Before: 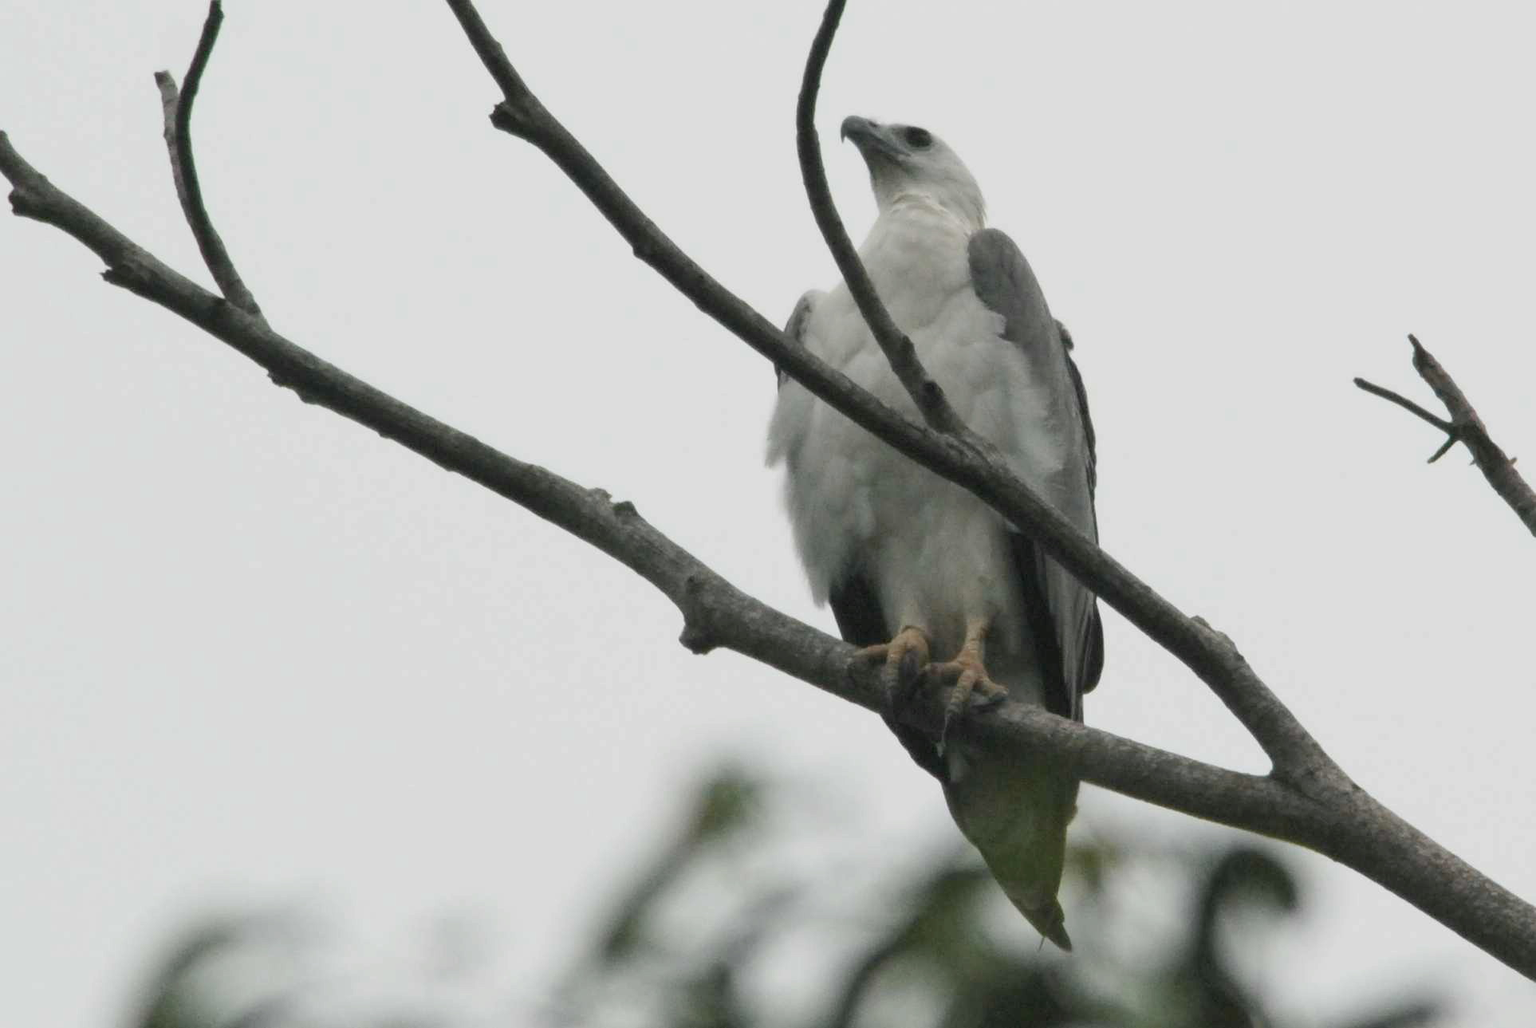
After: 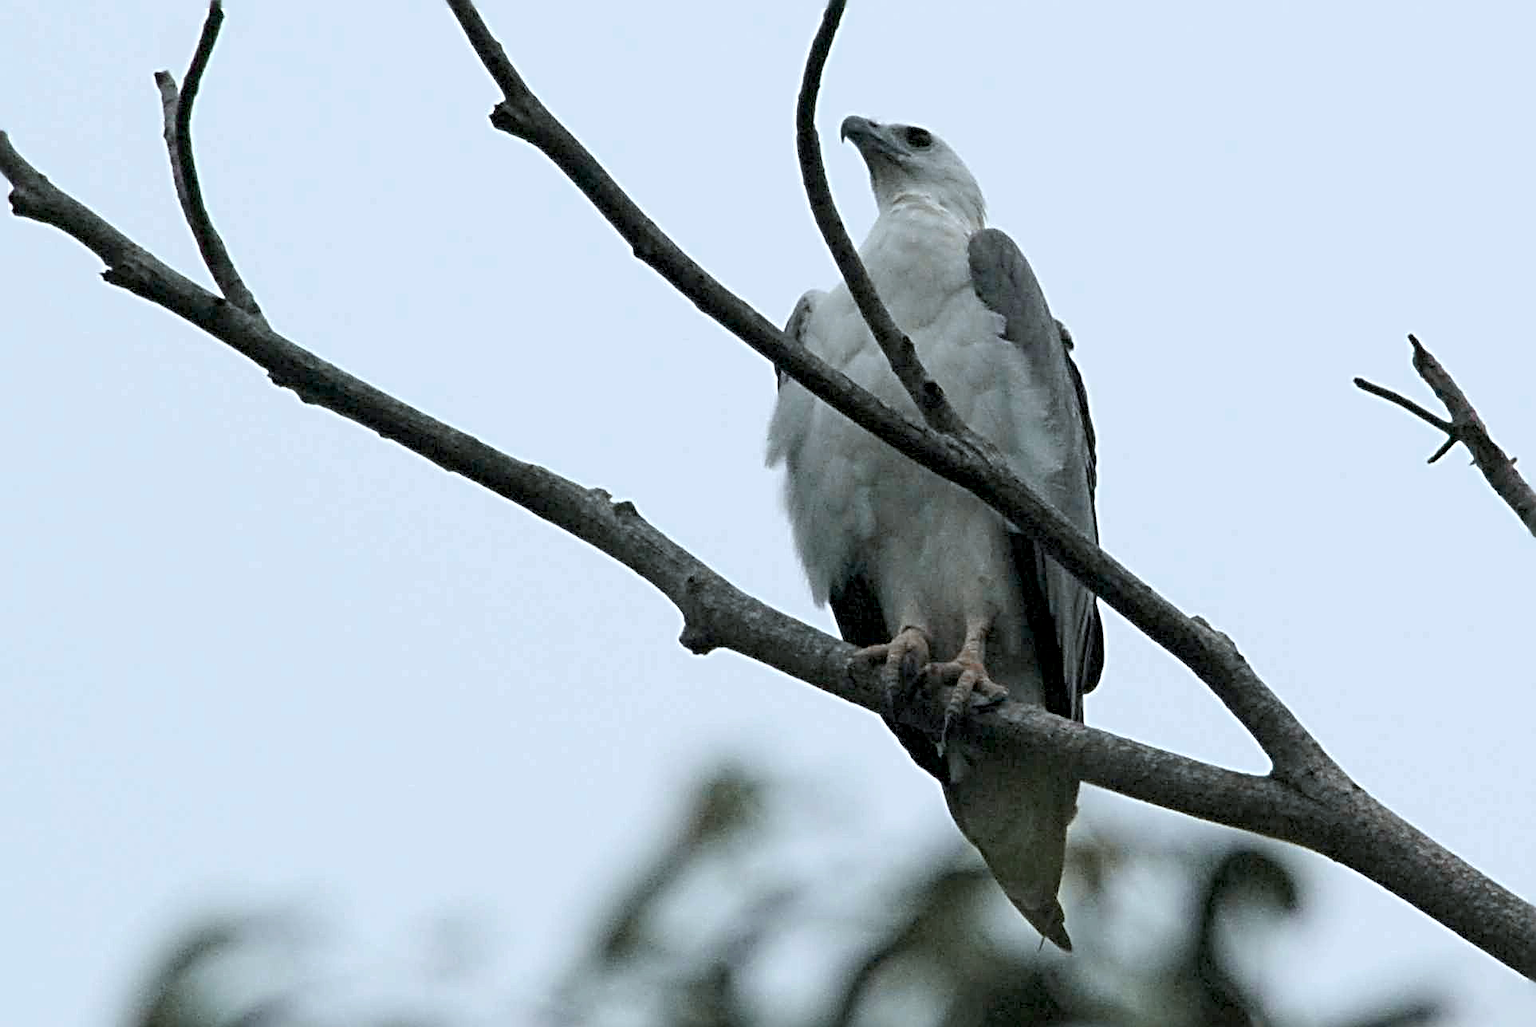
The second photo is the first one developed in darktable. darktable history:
sharpen: radius 3.69, amount 0.928
haze removal: compatibility mode true, adaptive false
color calibration: illuminant custom, x 0.368, y 0.373, temperature 4330.32 K
color zones: curves: ch1 [(0, 0.708) (0.088, 0.648) (0.245, 0.187) (0.429, 0.326) (0.571, 0.498) (0.714, 0.5) (0.857, 0.5) (1, 0.708)]
exposure: black level correction 0.009, exposure 0.119 EV, compensate highlight preservation false
